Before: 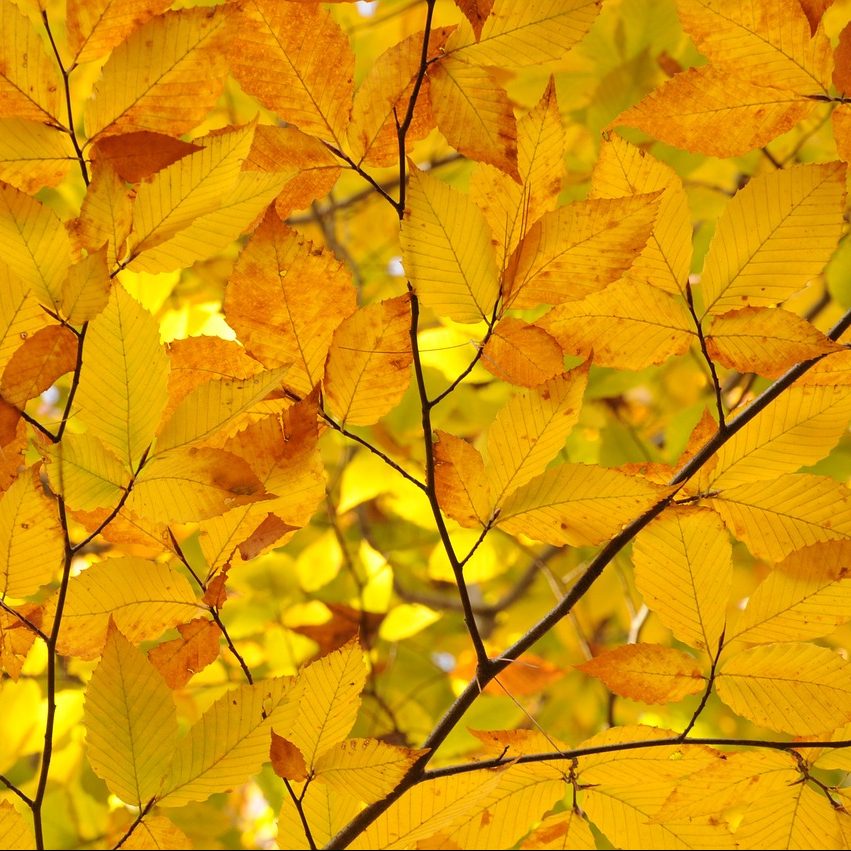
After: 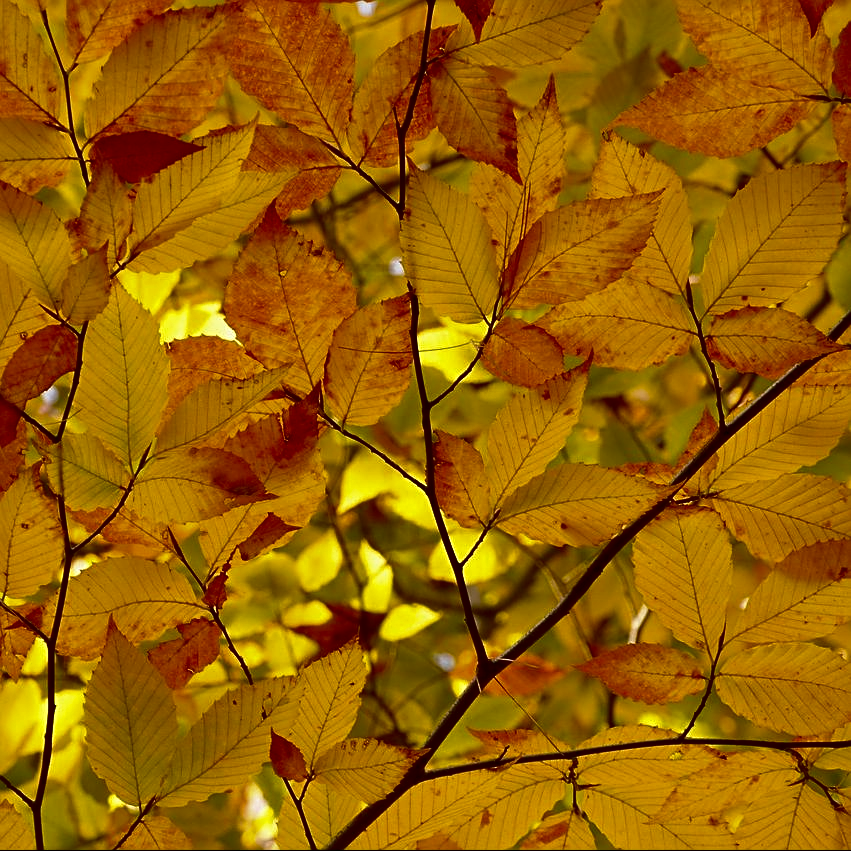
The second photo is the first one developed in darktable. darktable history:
sharpen: on, module defaults
contrast brightness saturation: brightness -0.505
